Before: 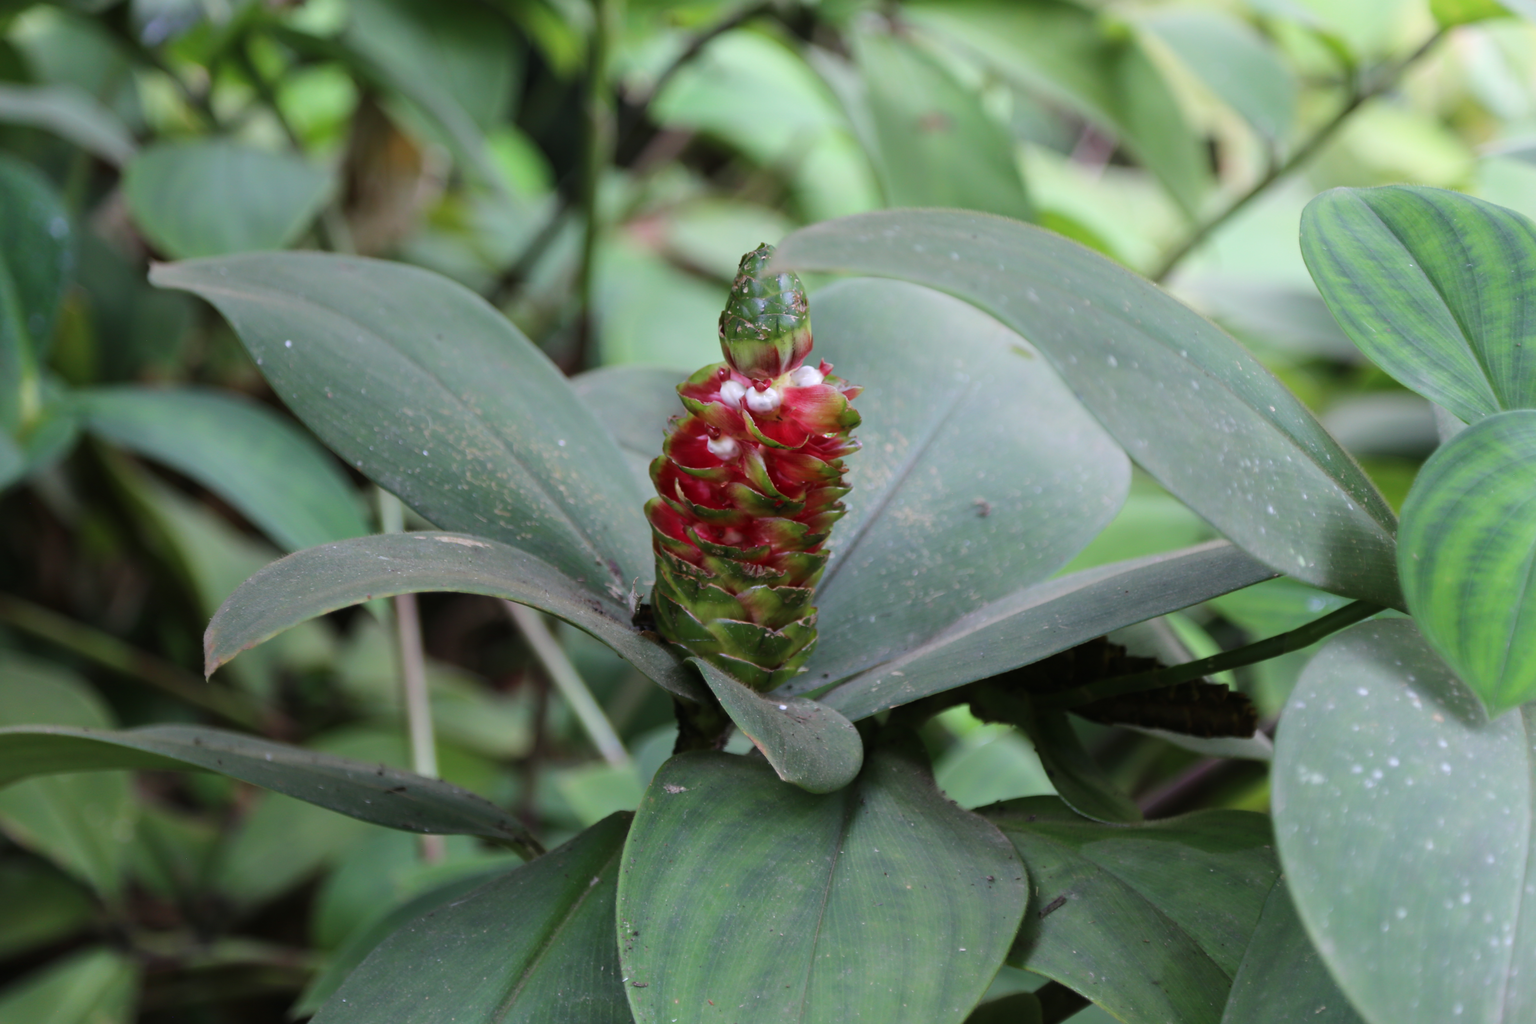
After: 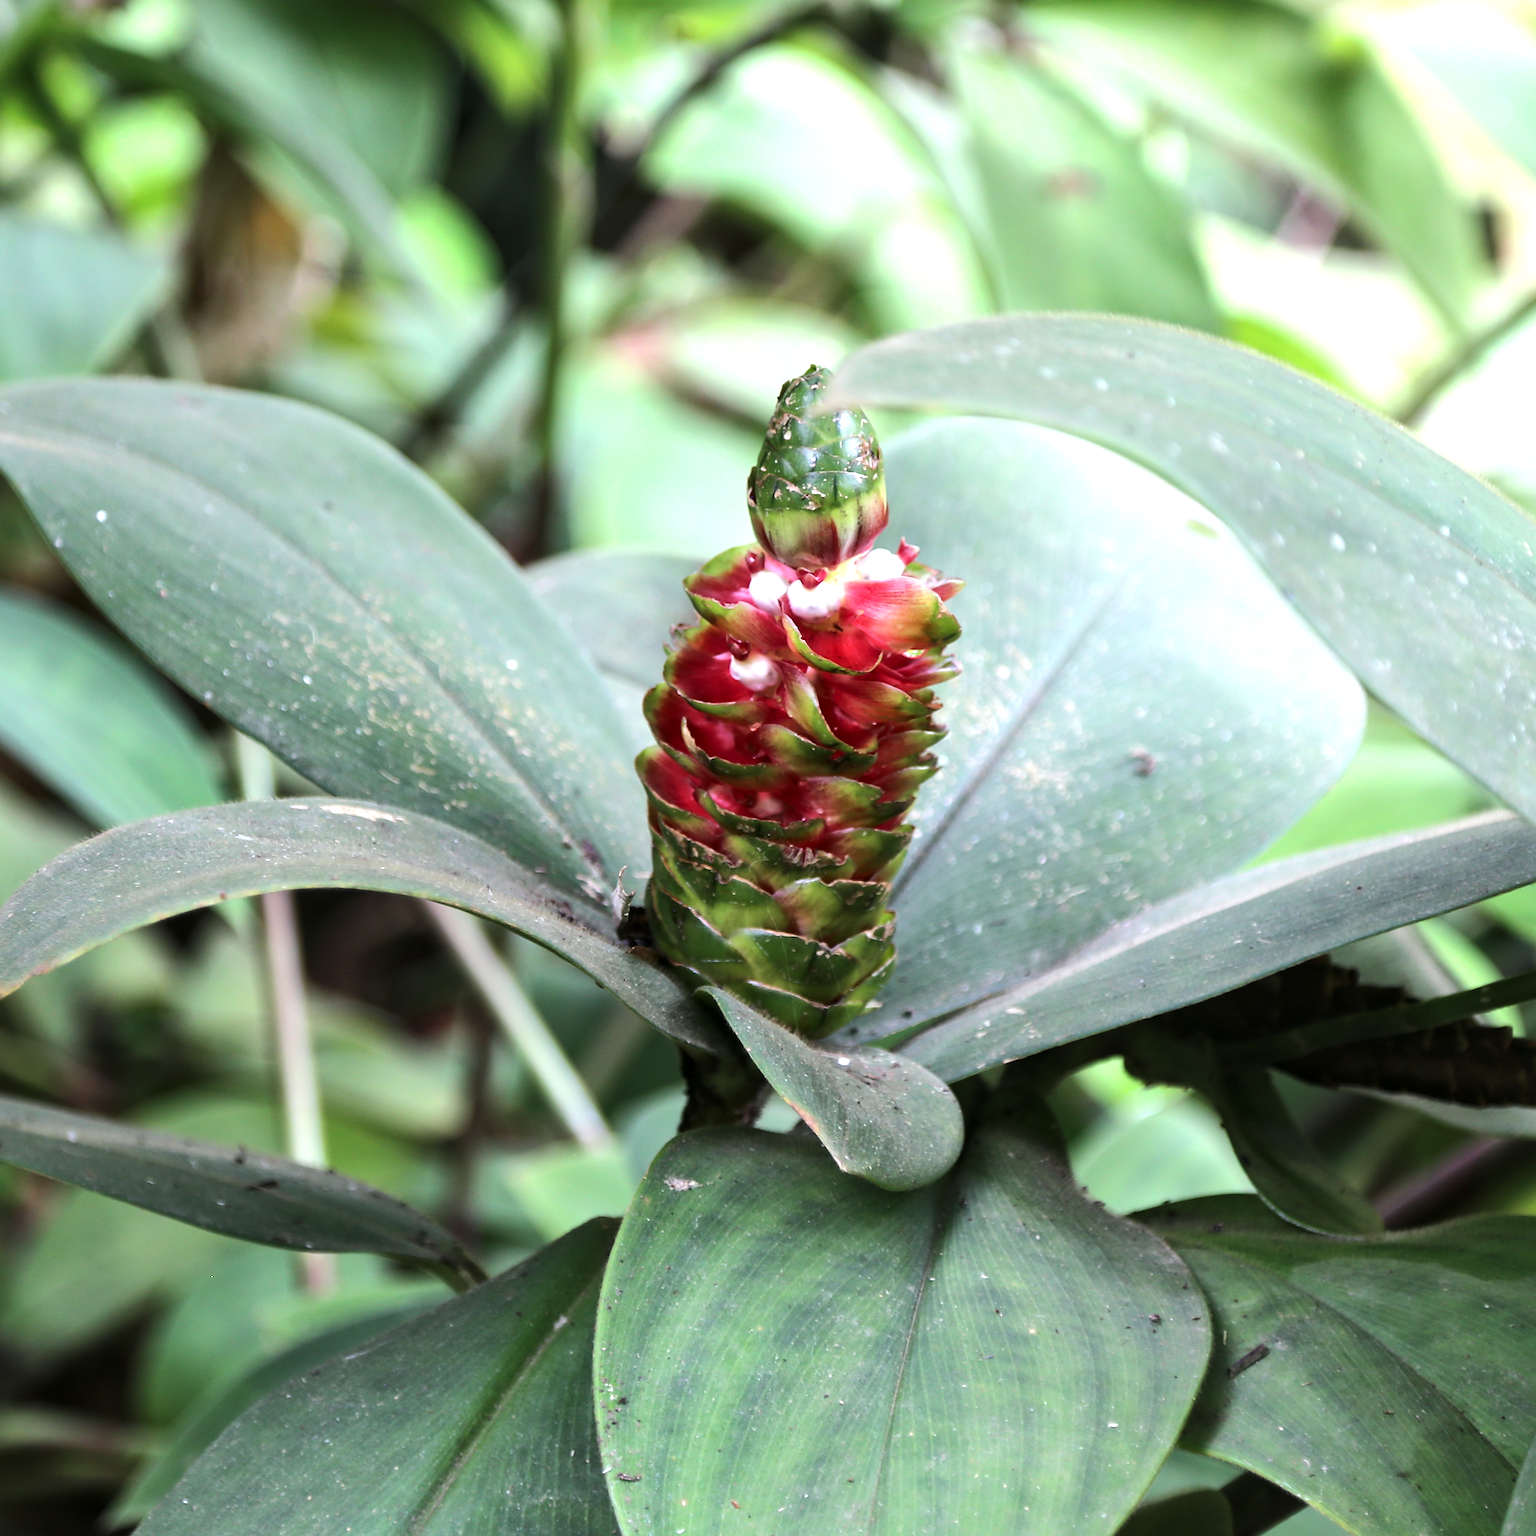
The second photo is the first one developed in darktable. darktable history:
tone equalizer: -8 EV -0.447 EV, -7 EV -0.411 EV, -6 EV -0.311 EV, -5 EV -0.203 EV, -3 EV 0.255 EV, -2 EV 0.345 EV, -1 EV 0.401 EV, +0 EV 0.438 EV, edges refinement/feathering 500, mask exposure compensation -1.57 EV, preserve details no
crop and rotate: left 14.392%, right 18.956%
sharpen: on, module defaults
local contrast: mode bilateral grid, contrast 20, coarseness 50, detail 130%, midtone range 0.2
exposure: black level correction 0, exposure 0.698 EV, compensate highlight preservation false
